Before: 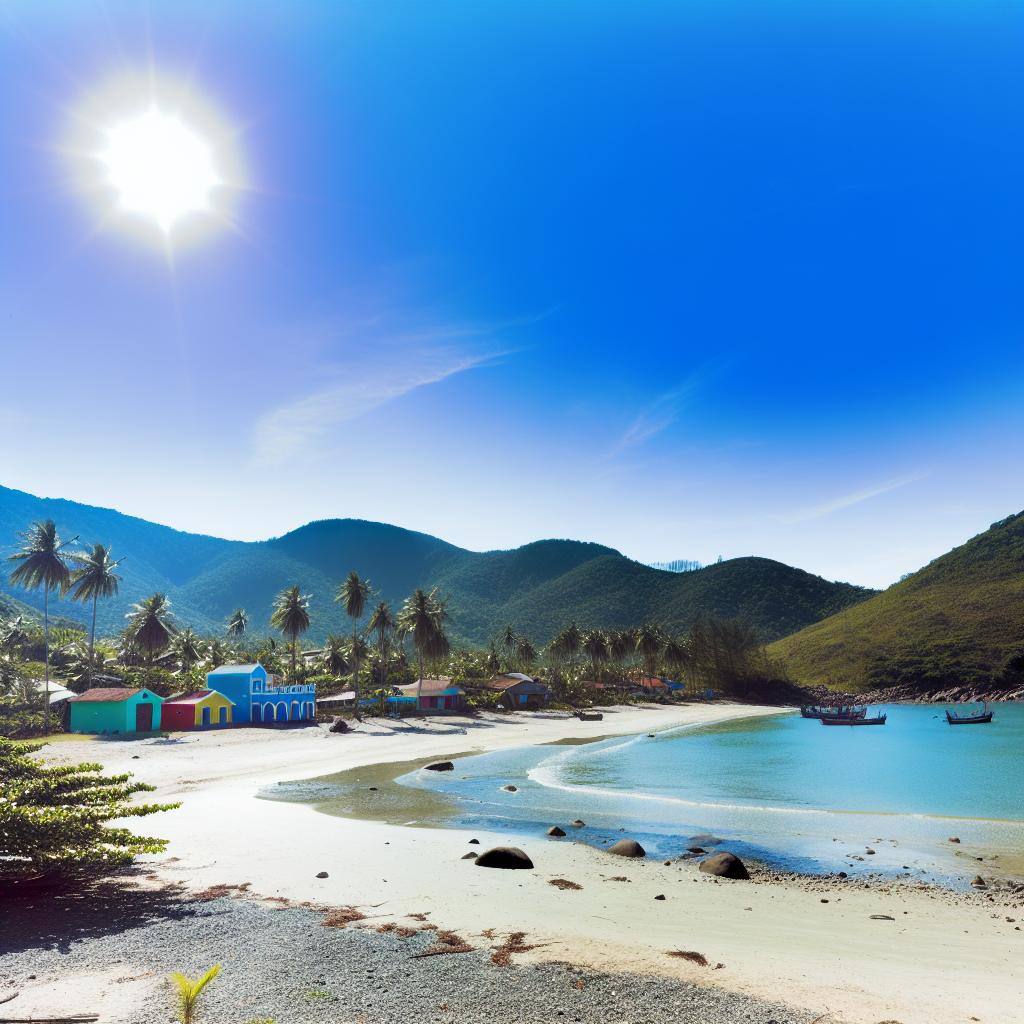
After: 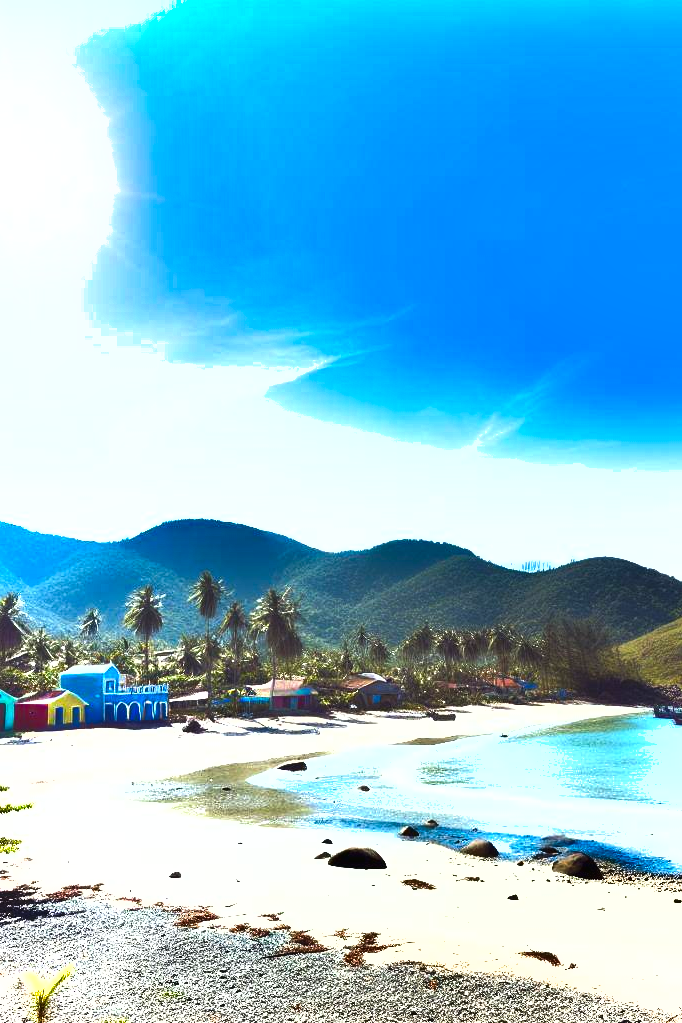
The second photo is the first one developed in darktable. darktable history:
crop and rotate: left 14.385%, right 18.948%
exposure: black level correction -0.002, exposure 1.35 EV, compensate highlight preservation false
shadows and highlights: radius 108.52, shadows 23.73, highlights -59.32, low approximation 0.01, soften with gaussian
